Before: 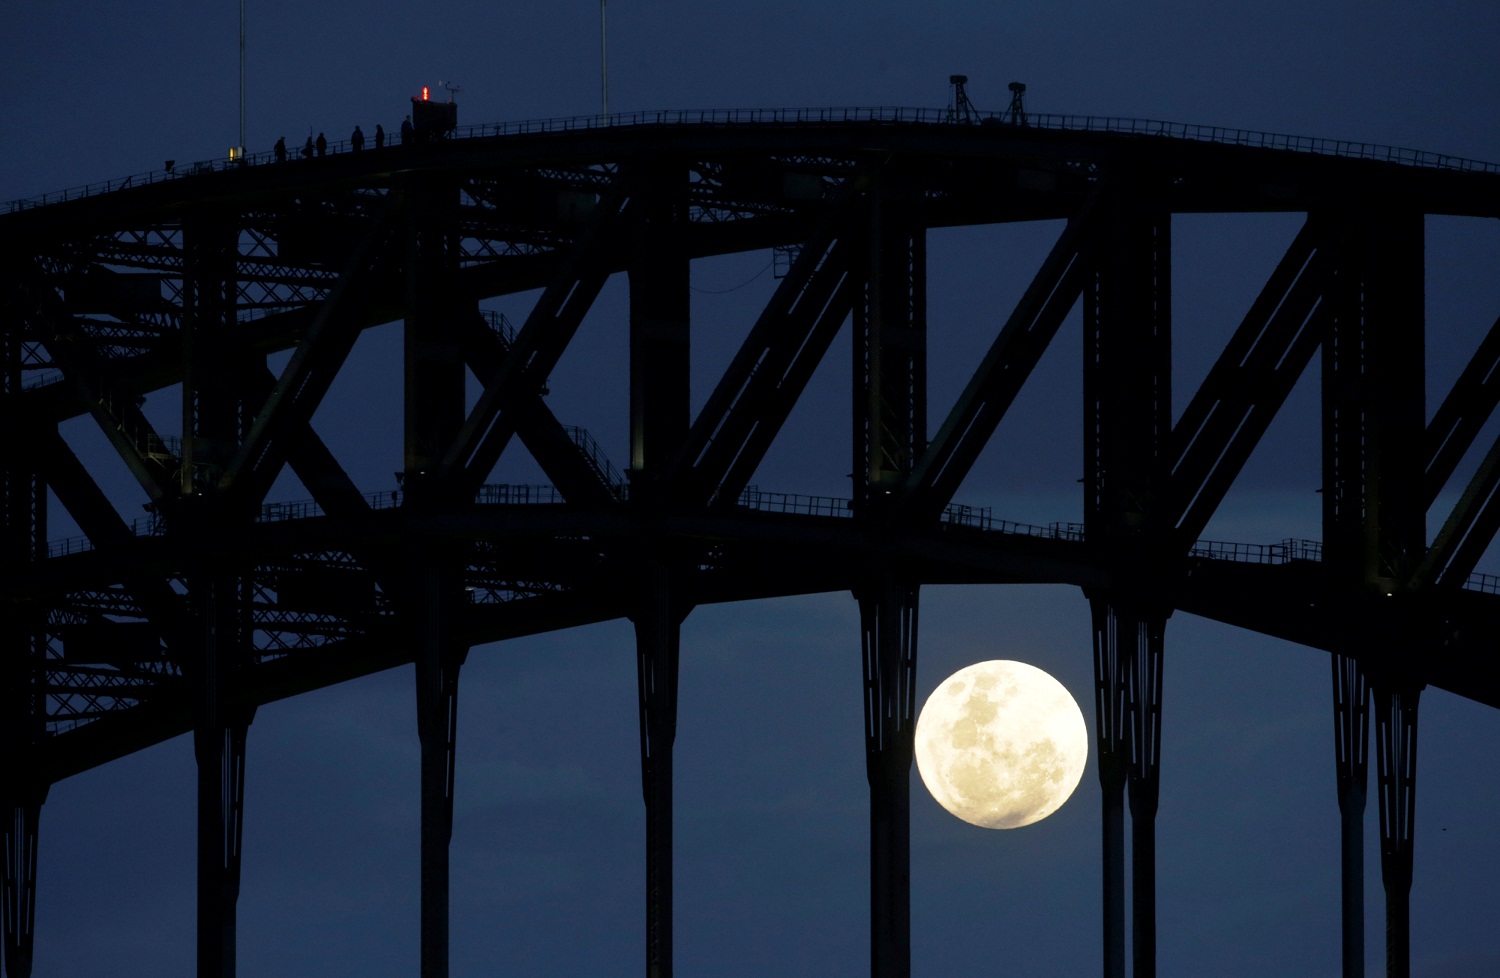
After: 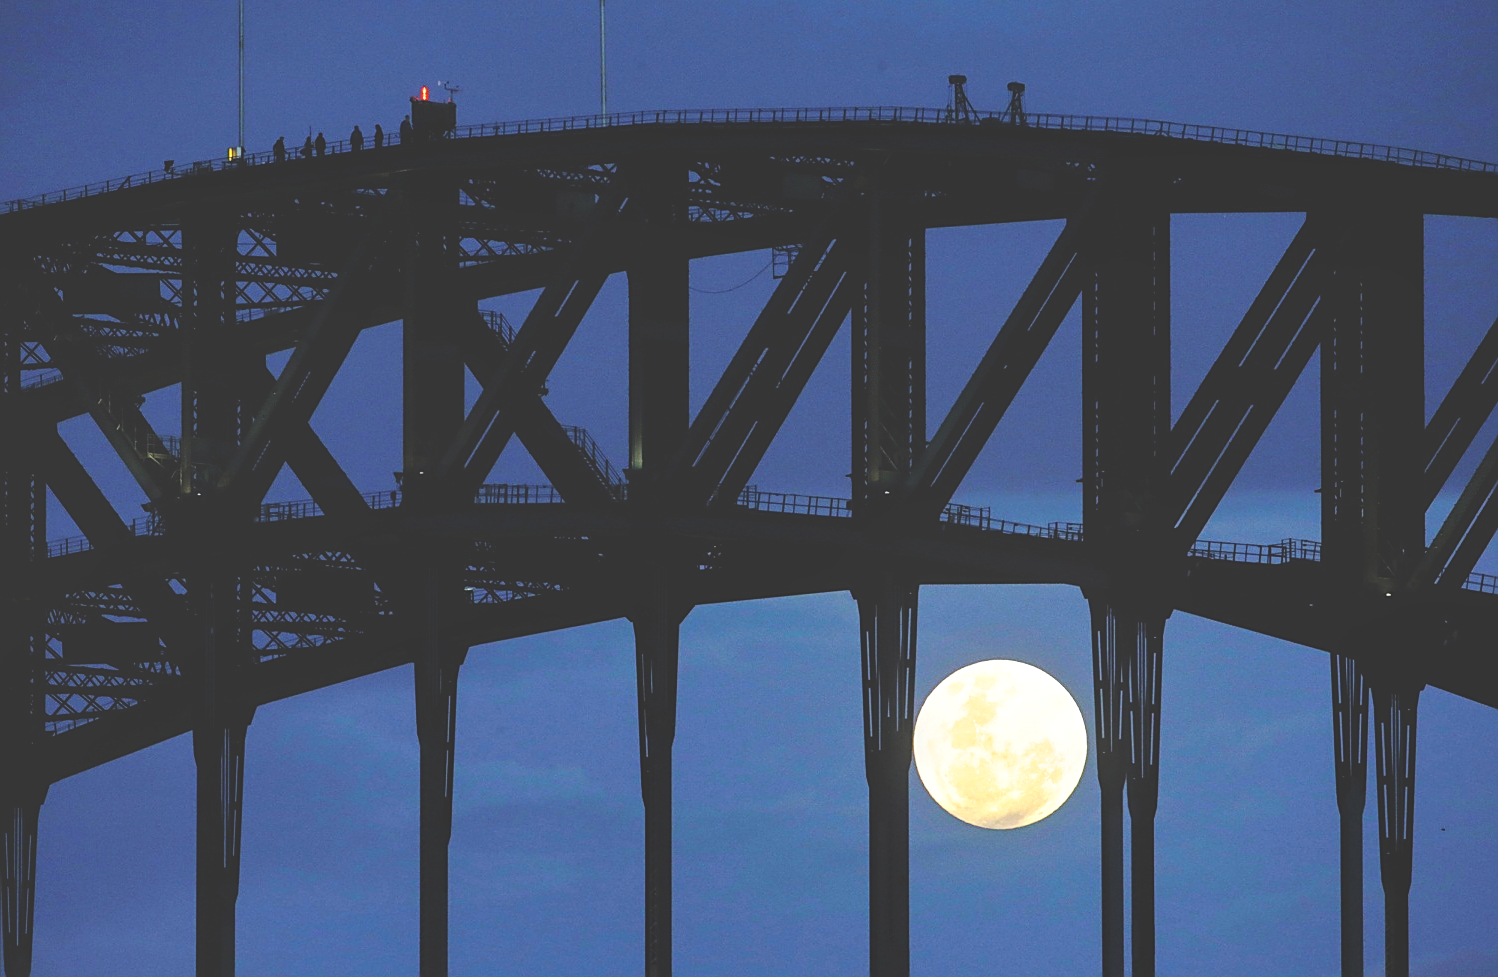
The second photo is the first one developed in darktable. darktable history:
exposure: black level correction -0.022, exposure -0.033 EV, compensate highlight preservation false
base curve: curves: ch0 [(0, 0) (0.036, 0.025) (0.121, 0.166) (0.206, 0.329) (0.605, 0.79) (1, 1)], preserve colors none
sharpen: on, module defaults
color balance rgb: linear chroma grading › global chroma 14.51%, perceptual saturation grading › global saturation 30.293%
local contrast: detail 130%
crop and rotate: left 0.127%, bottom 0.004%
contrast brightness saturation: brightness 0.287
